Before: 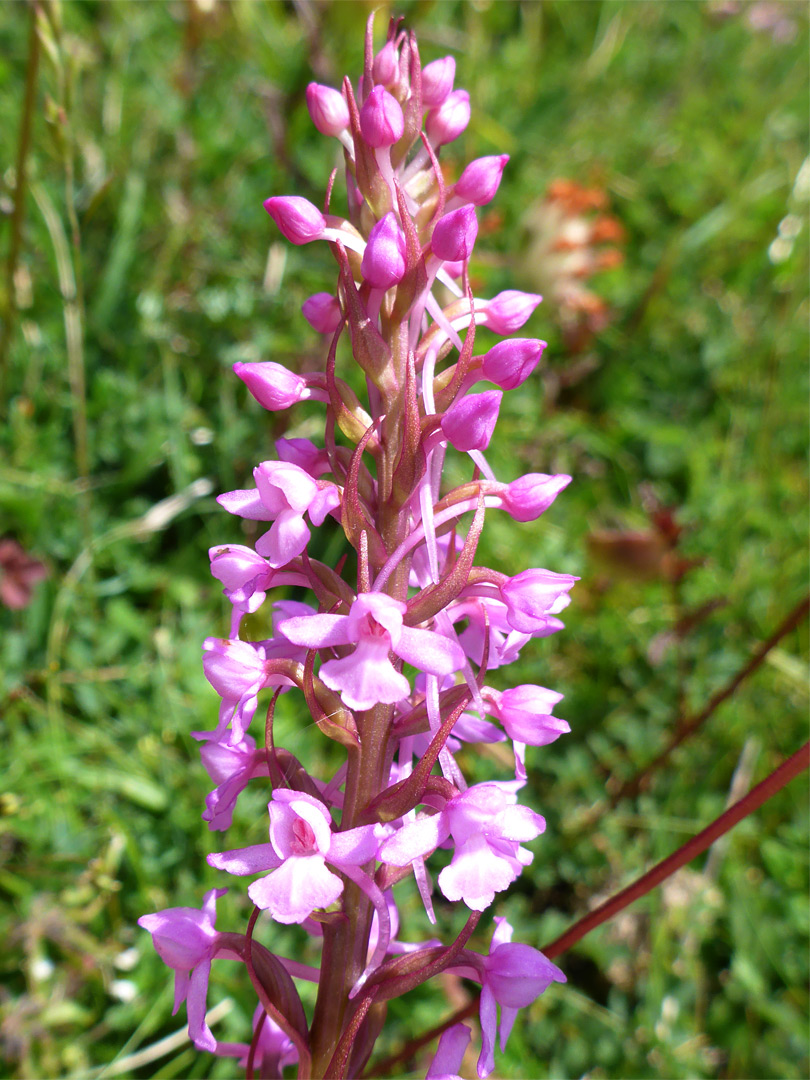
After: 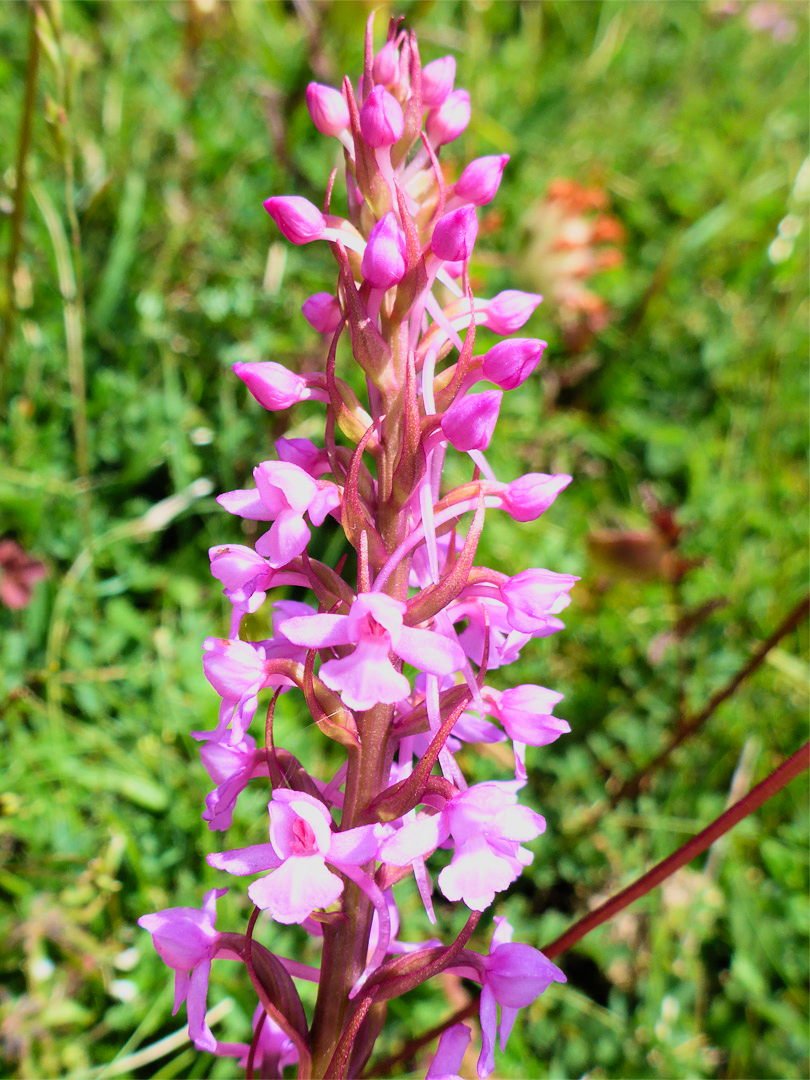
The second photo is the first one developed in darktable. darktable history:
filmic rgb: black relative exposure -7.32 EV, white relative exposure 5.09 EV, hardness 3.2
contrast brightness saturation: contrast 0.2, brightness 0.16, saturation 0.22
velvia: on, module defaults
